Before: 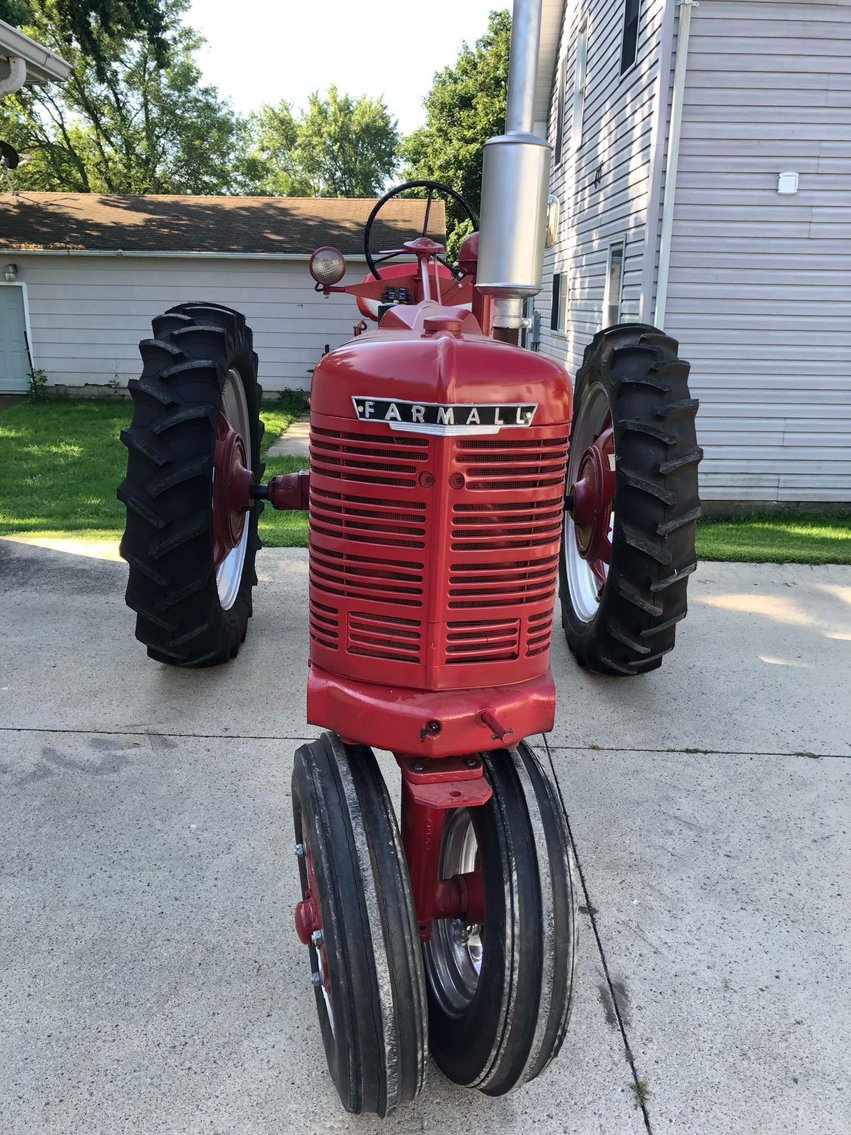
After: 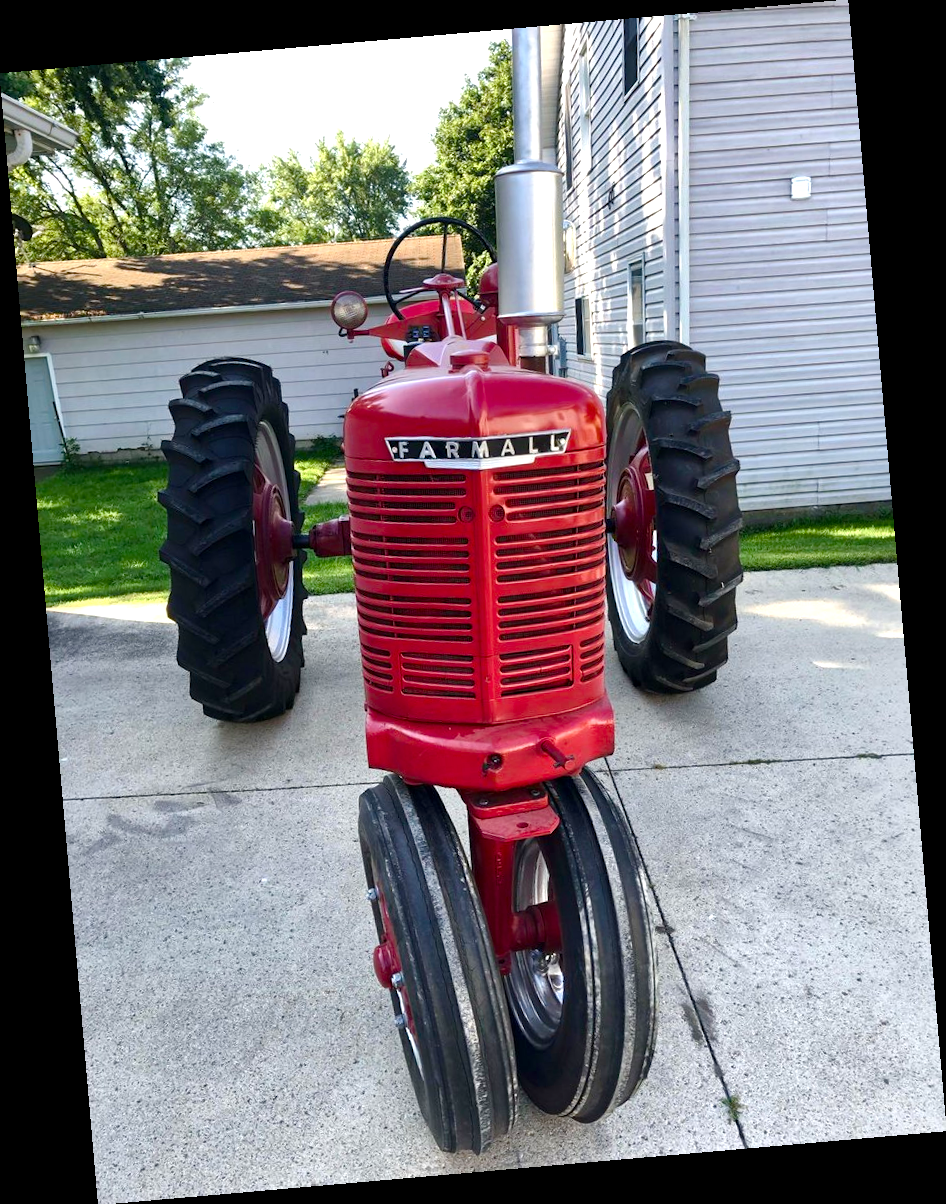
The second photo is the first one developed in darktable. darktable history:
color balance rgb: perceptual saturation grading › global saturation 25%, perceptual saturation grading › highlights -50%, perceptual saturation grading › shadows 30%, perceptual brilliance grading › global brilliance 12%, global vibrance 20%
local contrast: mode bilateral grid, contrast 20, coarseness 50, detail 120%, midtone range 0.2
rotate and perspective: rotation -4.98°, automatic cropping off
